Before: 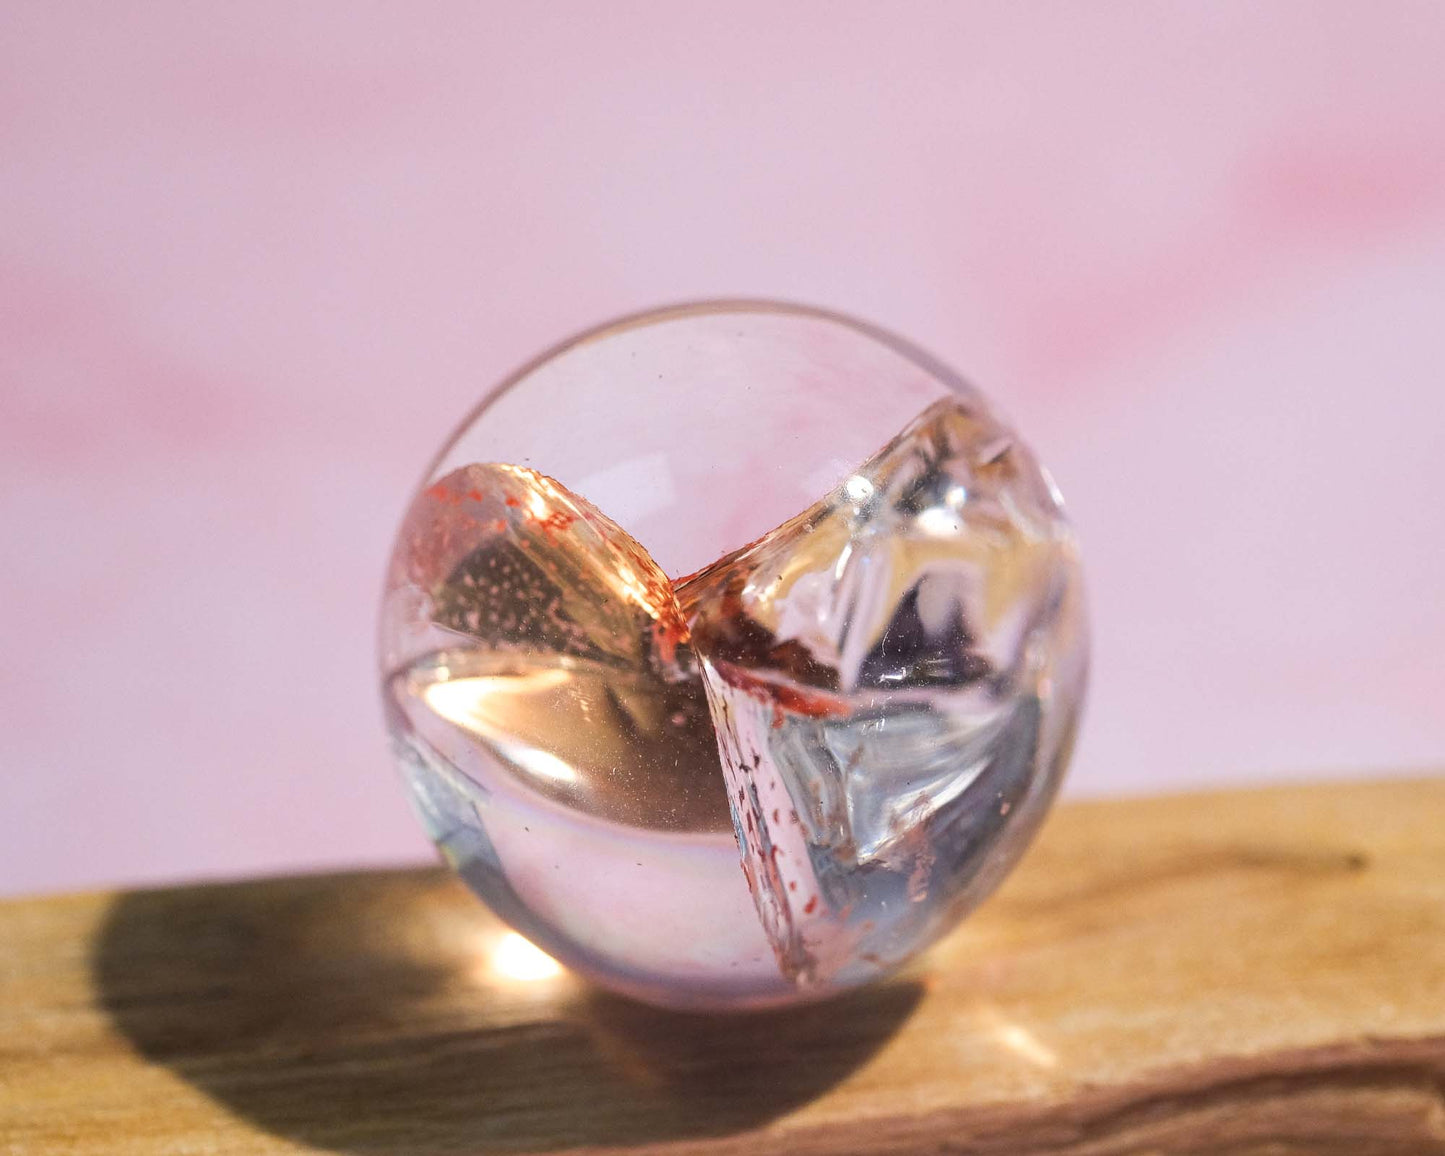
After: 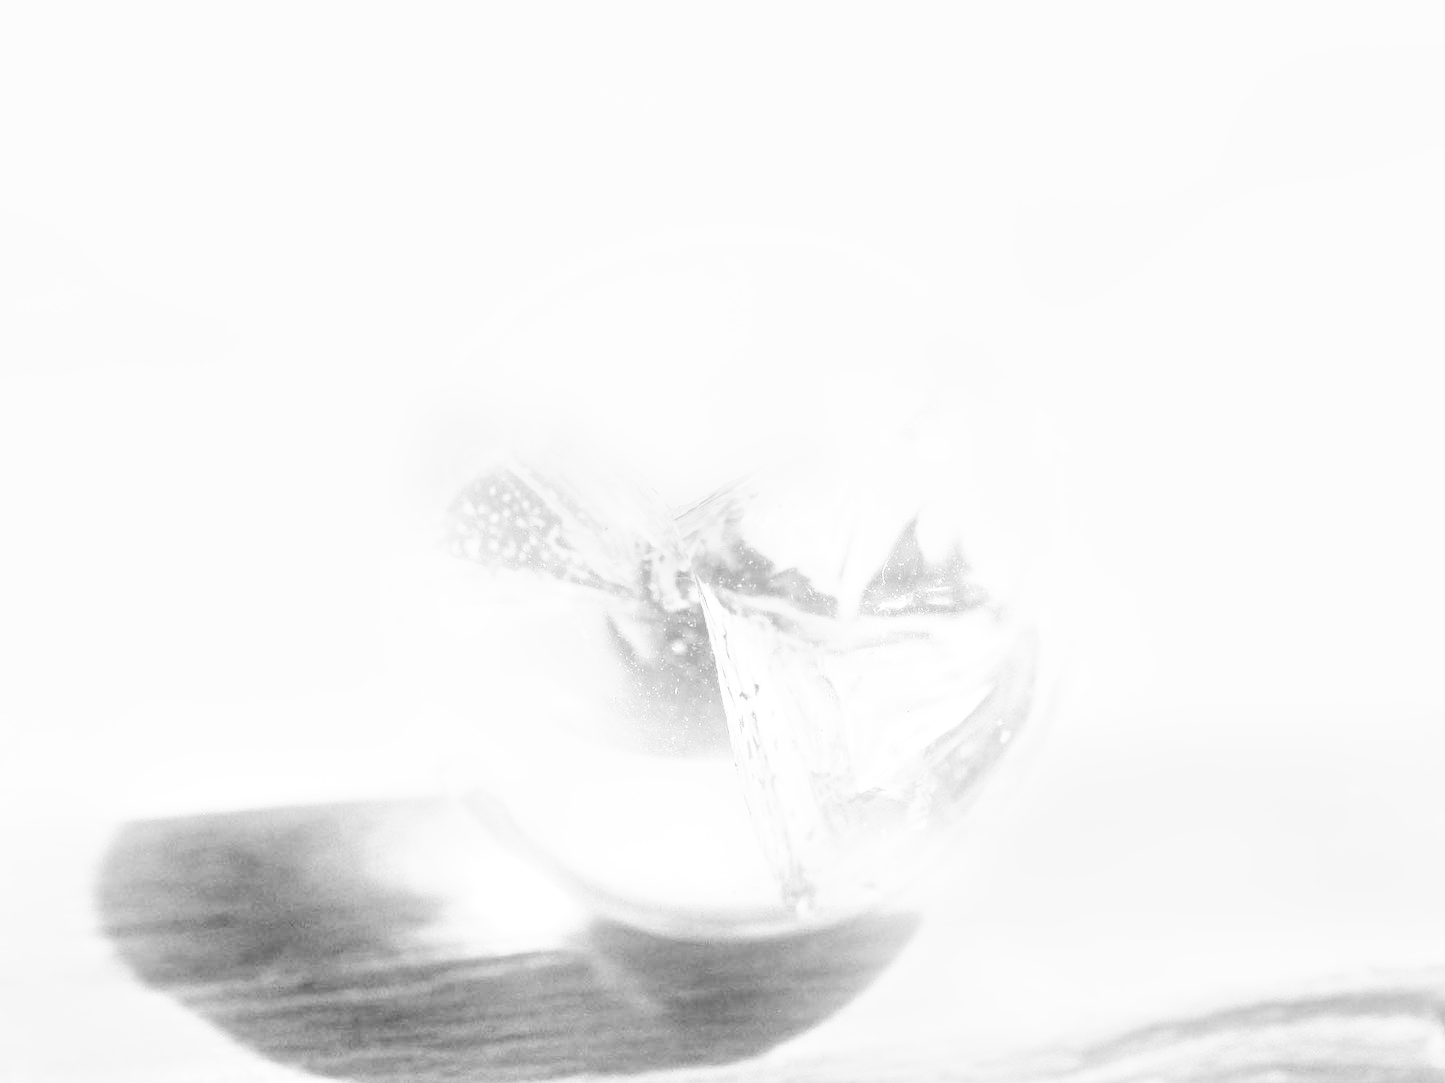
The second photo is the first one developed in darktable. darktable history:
white balance: red 1.188, blue 1.11
monochrome: on, module defaults
local contrast: on, module defaults
bloom: size 15%, threshold 97%, strength 7%
crop and rotate: top 6.25%
exposure: exposure 1.16 EV, compensate exposure bias true, compensate highlight preservation false
base curve: curves: ch0 [(0, 0) (0.018, 0.026) (0.143, 0.37) (0.33, 0.731) (0.458, 0.853) (0.735, 0.965) (0.905, 0.986) (1, 1)]
haze removal: compatibility mode true, adaptive false
